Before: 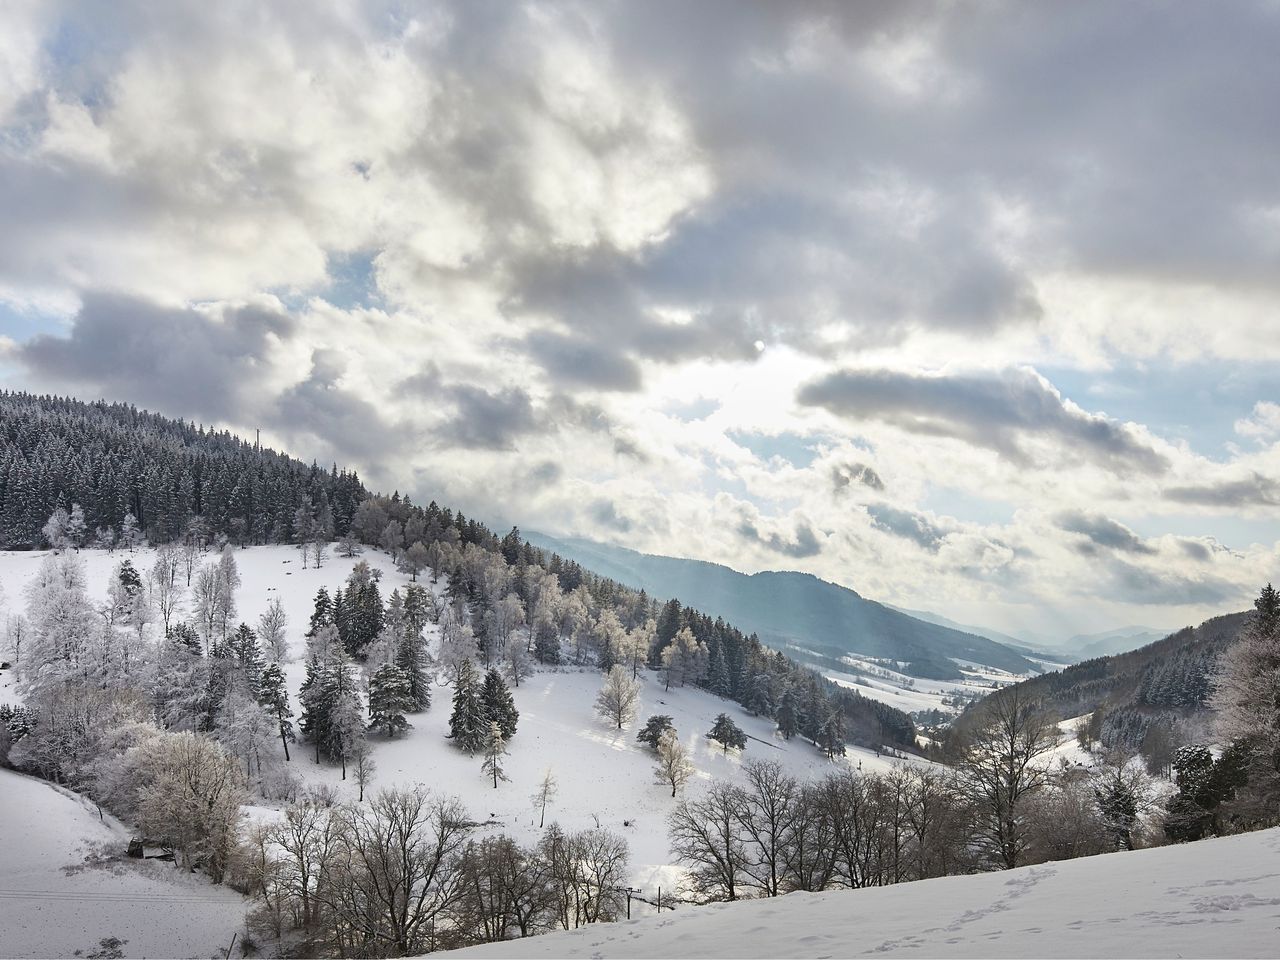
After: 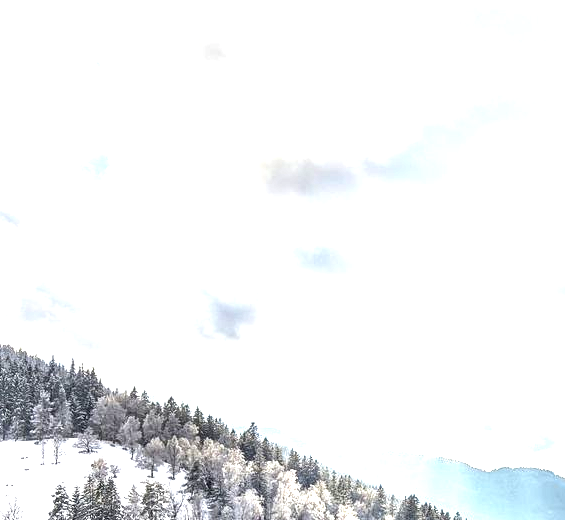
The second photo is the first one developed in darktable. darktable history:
local contrast: detail 150%
exposure: black level correction 0, exposure 1.578 EV, compensate exposure bias true, compensate highlight preservation false
crop: left 20.542%, top 10.885%, right 35.295%, bottom 34.895%
tone equalizer: mask exposure compensation -0.492 EV
